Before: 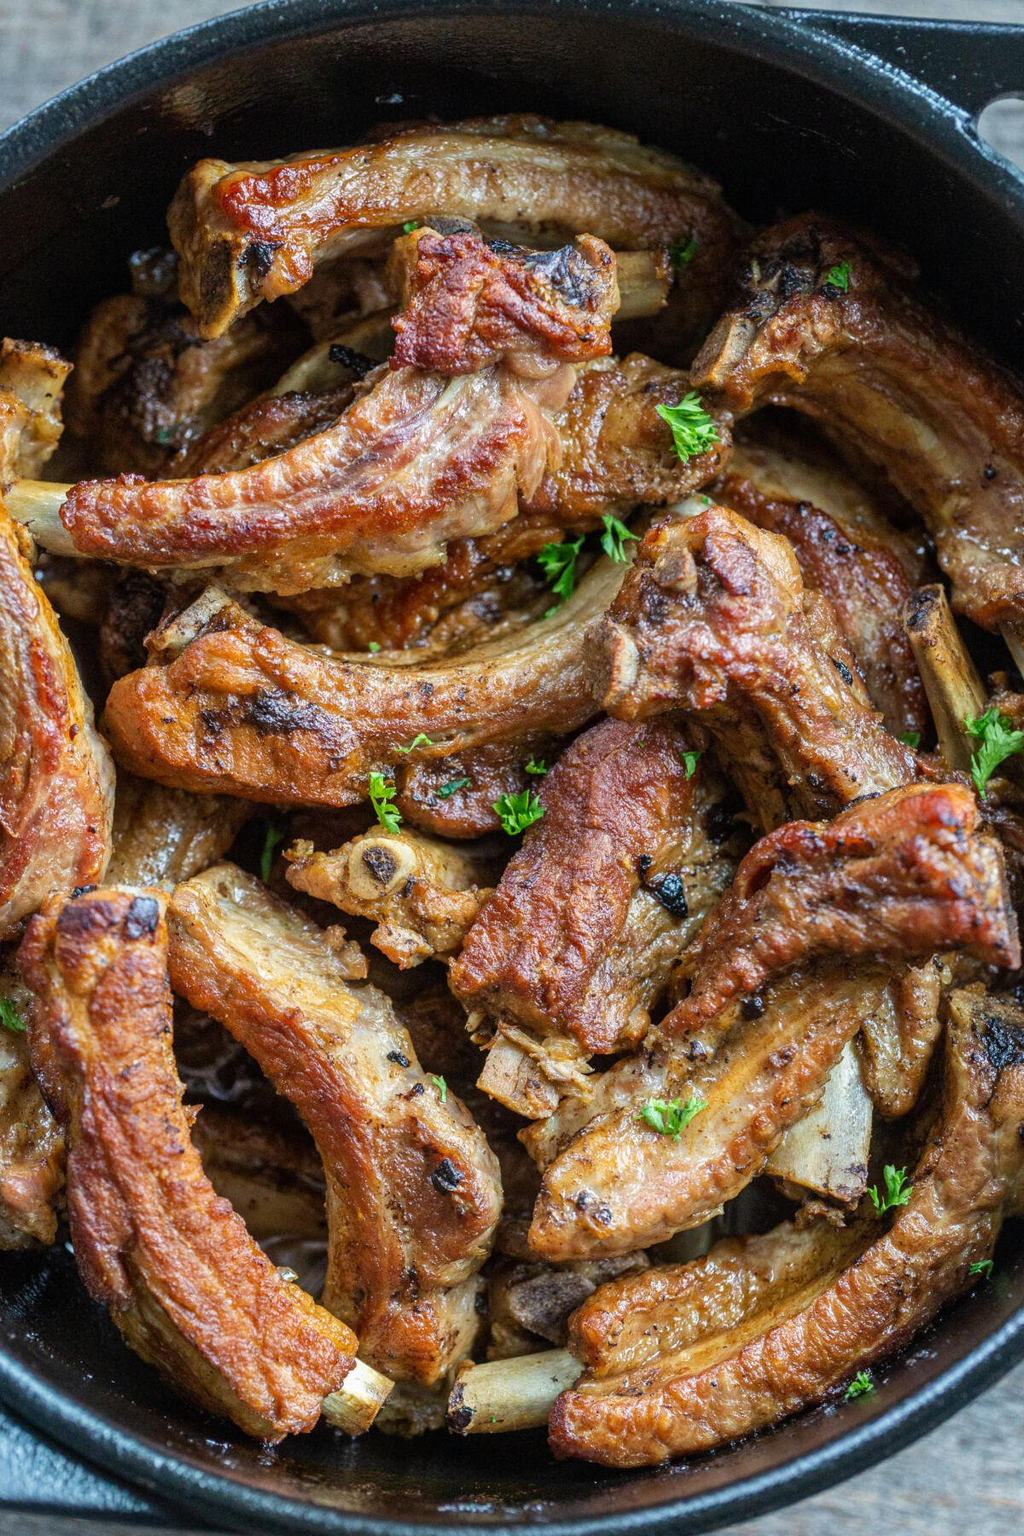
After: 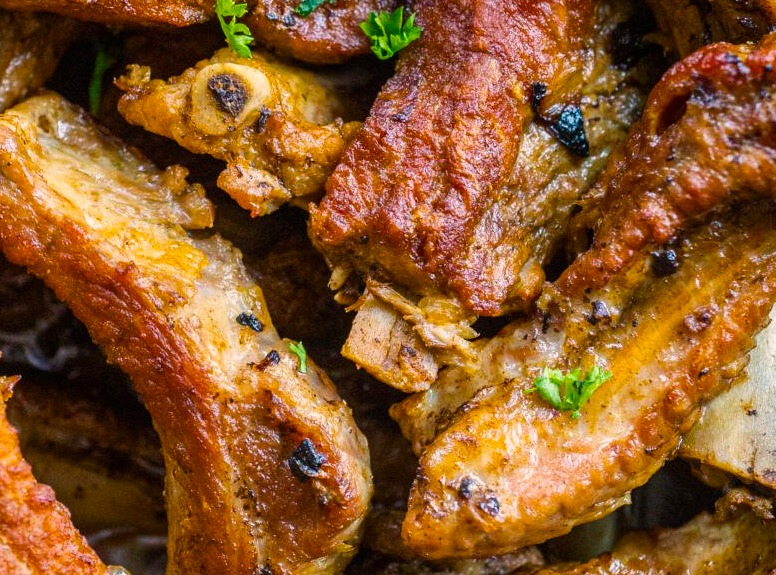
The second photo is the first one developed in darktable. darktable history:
crop: left 18.164%, top 51.103%, right 17.149%, bottom 16.923%
color balance rgb: shadows lift › luminance -20.377%, highlights gain › chroma 2.301%, highlights gain › hue 36.04°, white fulcrum 0.99 EV, perceptual saturation grading › global saturation 35.515%, global vibrance 20%
